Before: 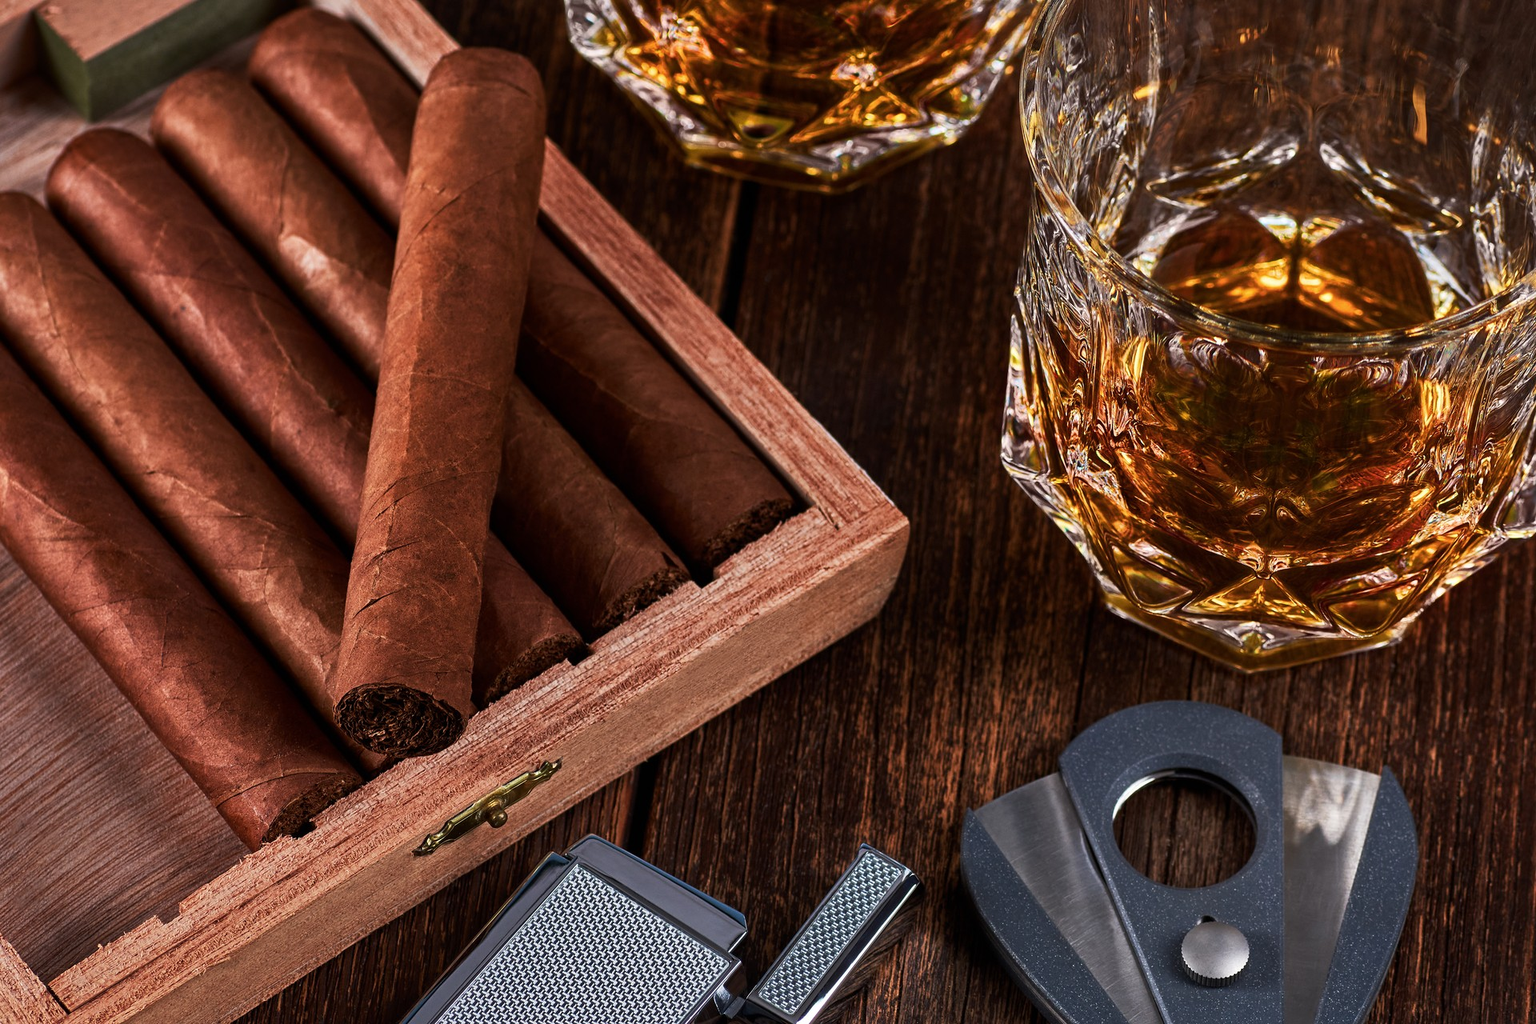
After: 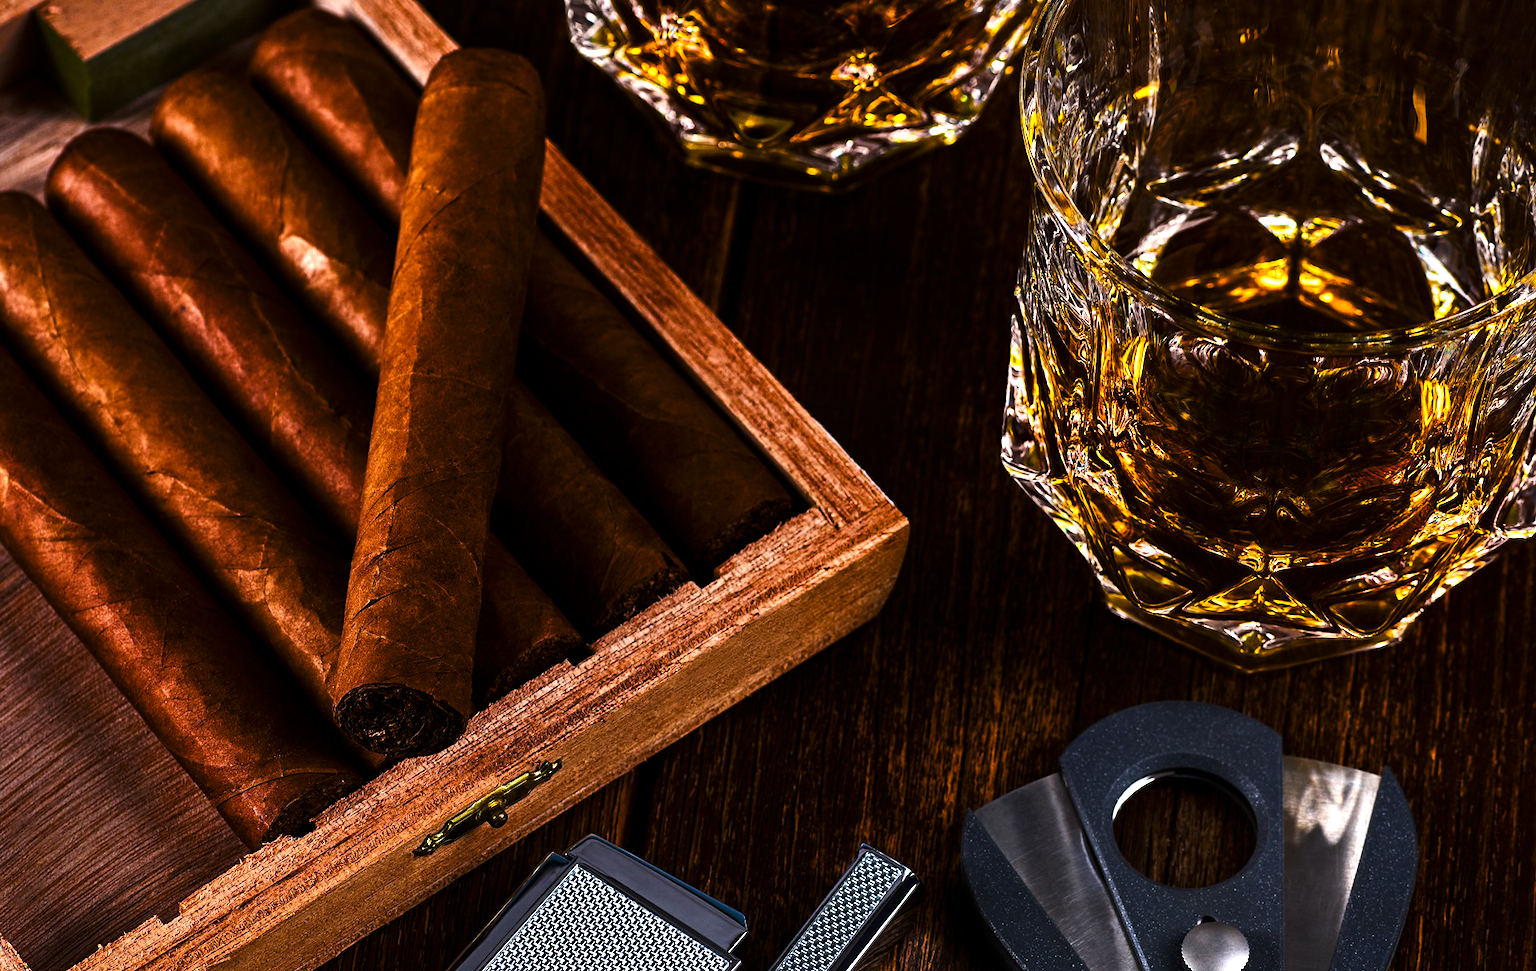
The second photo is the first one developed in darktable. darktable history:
color balance rgb: linear chroma grading › global chroma 9%, perceptual saturation grading › global saturation 36%, perceptual saturation grading › shadows 35%, perceptual brilliance grading › global brilliance 21.21%, perceptual brilliance grading › shadows -35%, global vibrance 21.21%
tone curve: curves: ch0 [(0, 0) (0.153, 0.06) (1, 1)], color space Lab, linked channels, preserve colors none
crop and rotate: top 0%, bottom 5.097%
